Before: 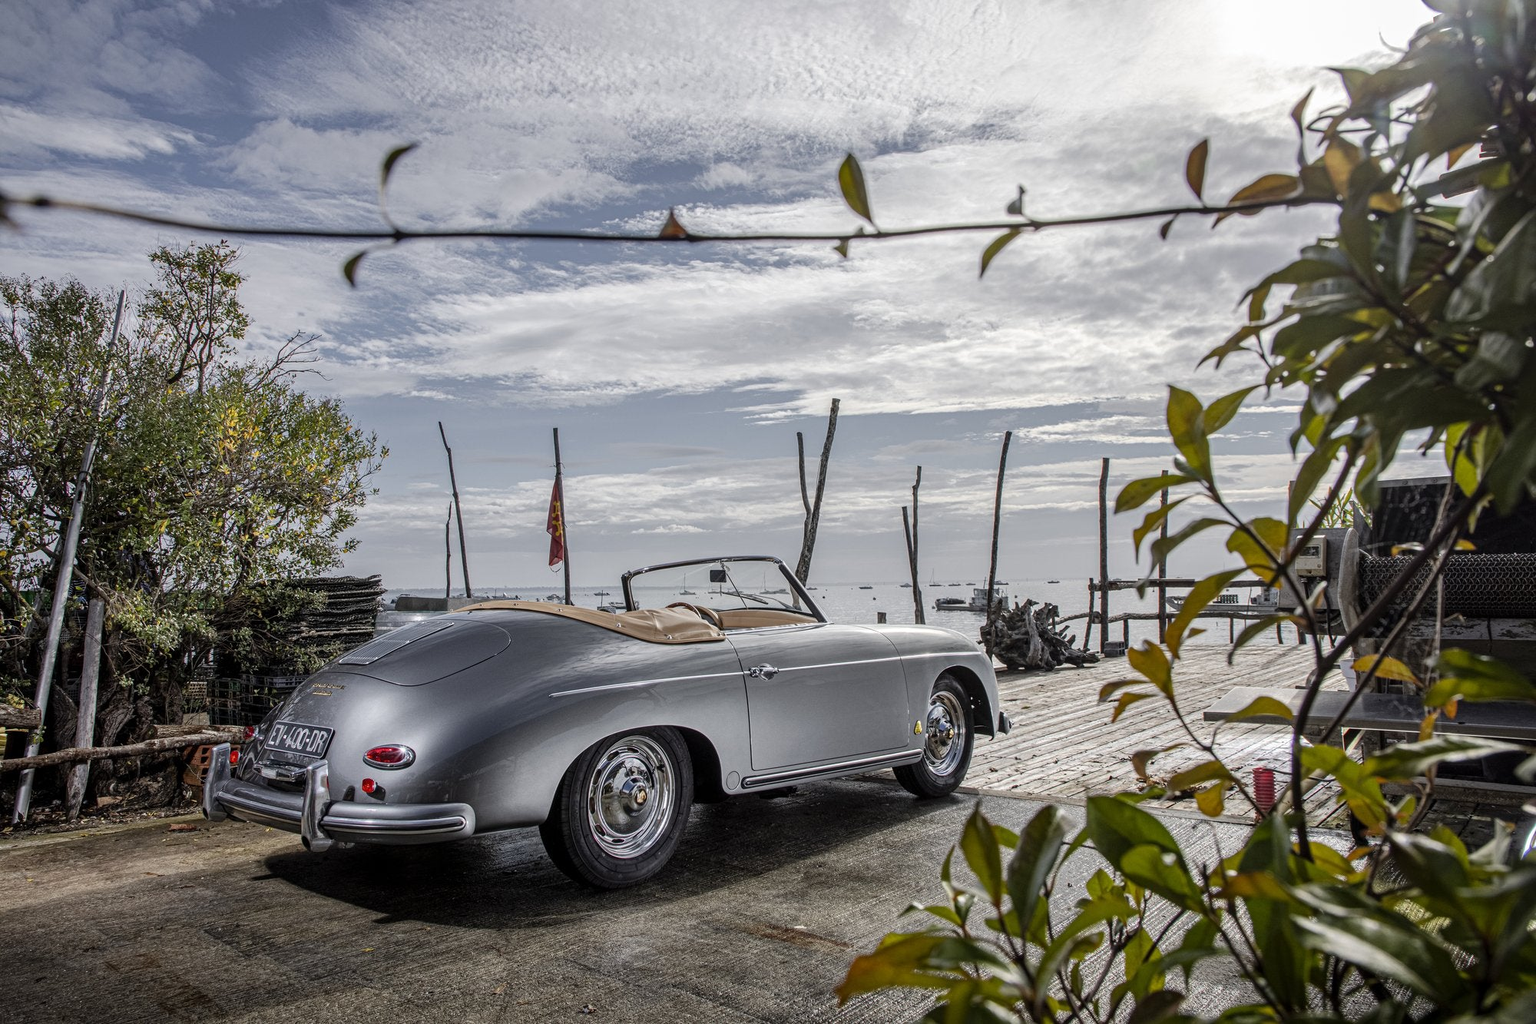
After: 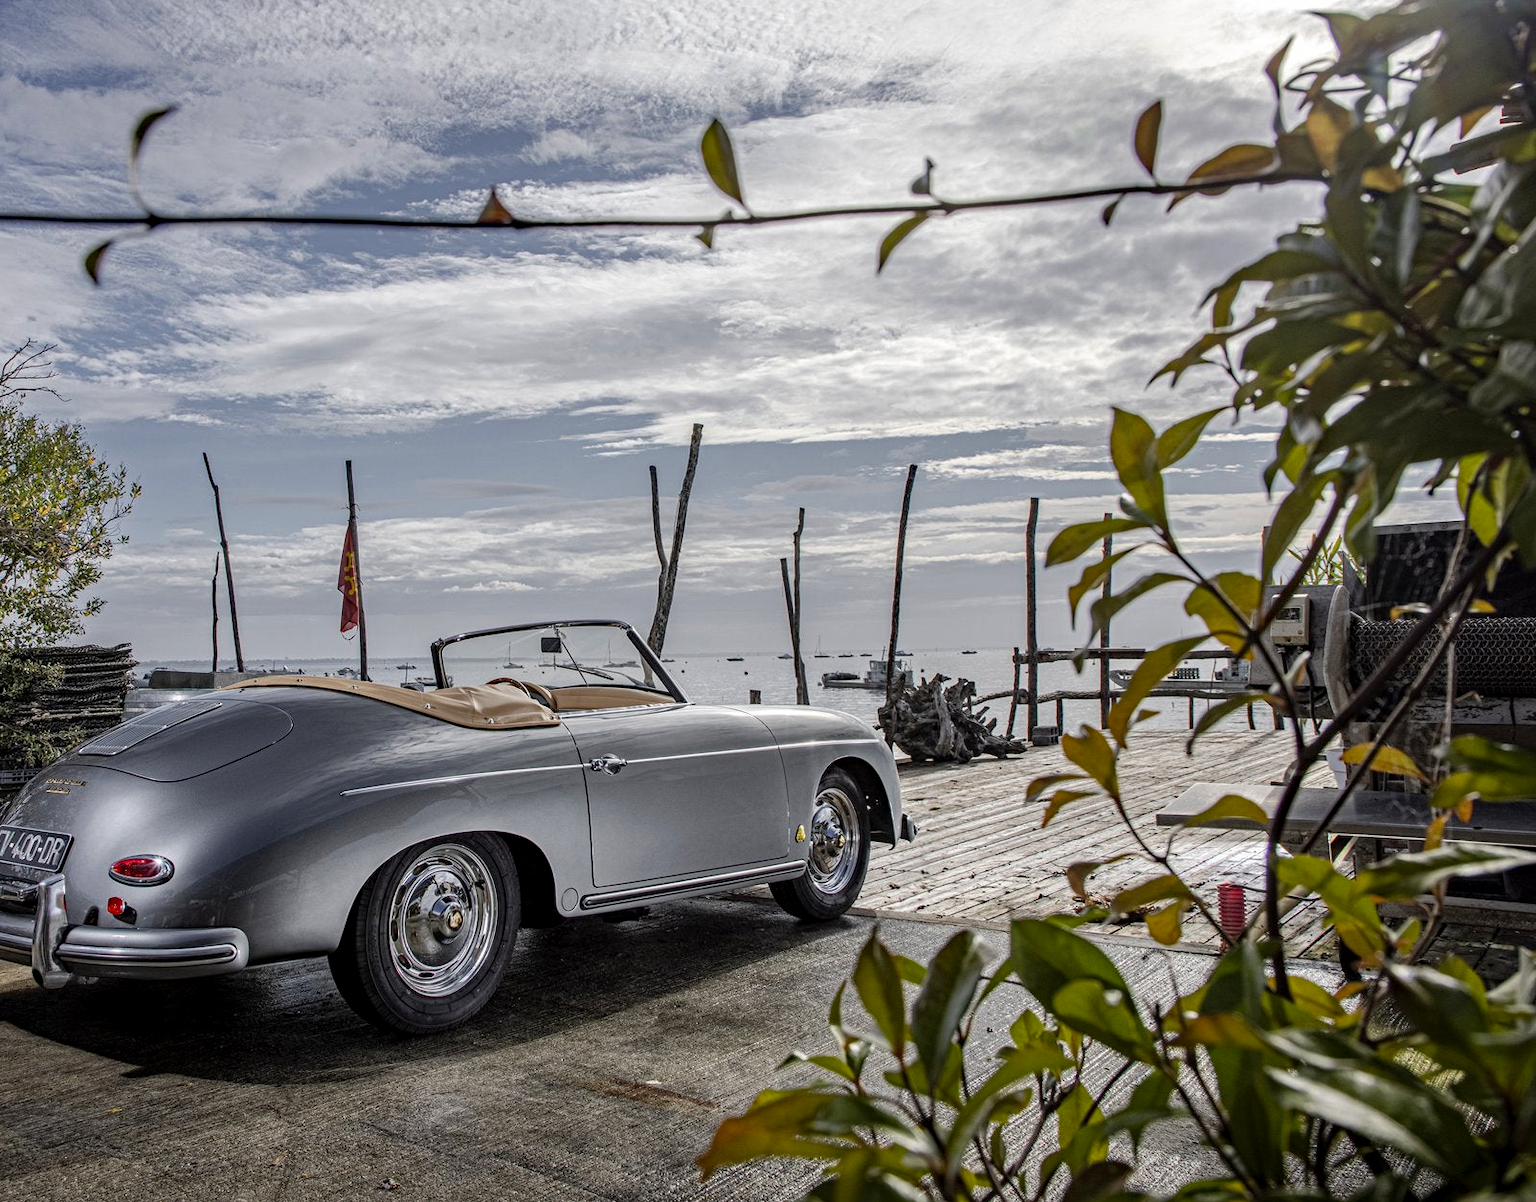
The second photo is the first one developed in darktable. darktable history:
crop and rotate: left 17.959%, top 5.771%, right 1.742%
haze removal: compatibility mode true, adaptive false
exposure: black level correction 0.001, exposure 0.014 EV, compensate highlight preservation false
